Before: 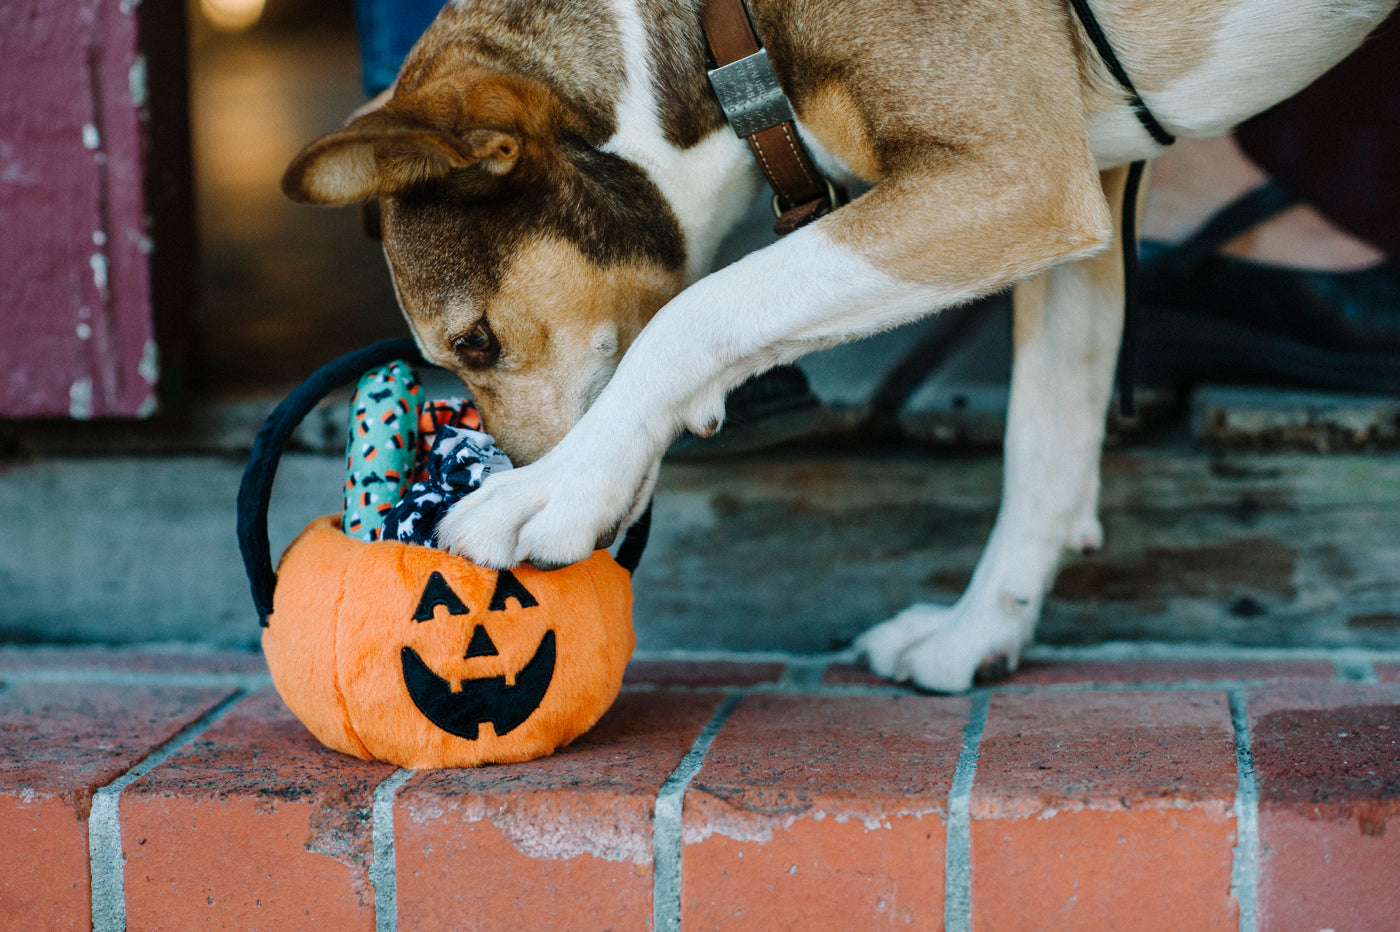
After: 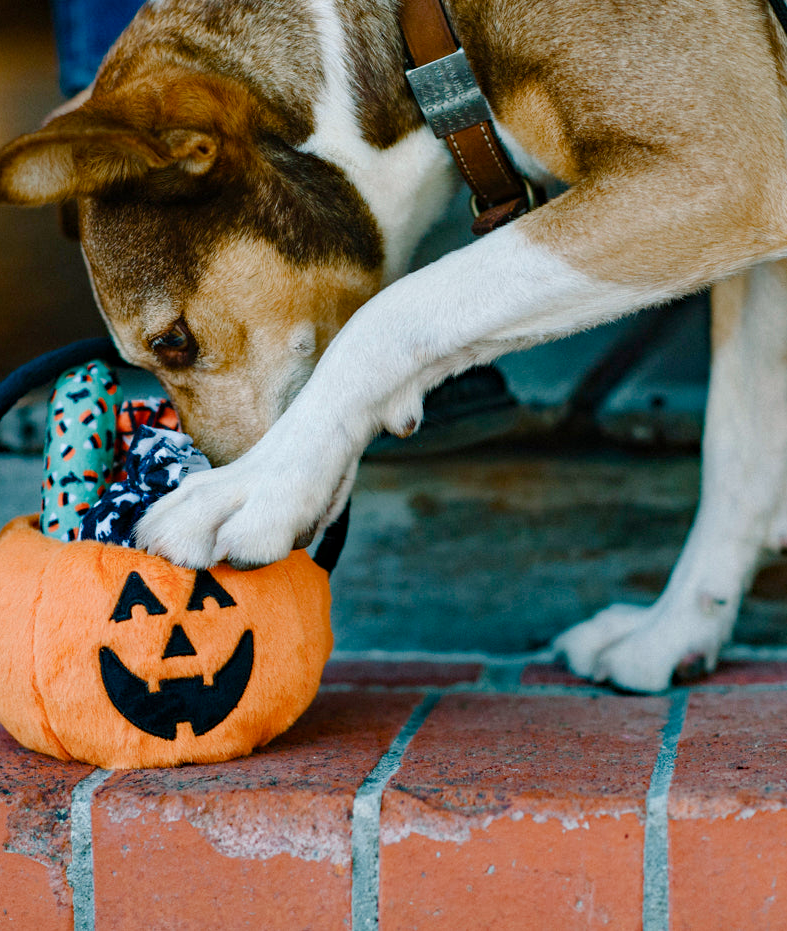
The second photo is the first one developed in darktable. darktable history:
haze removal: compatibility mode true, adaptive false
crop: left 21.638%, right 22.082%, bottom 0.004%
color balance rgb: perceptual saturation grading › global saturation 20%, perceptual saturation grading › highlights -49.294%, perceptual saturation grading › shadows 25.816%, global vibrance 20.471%
